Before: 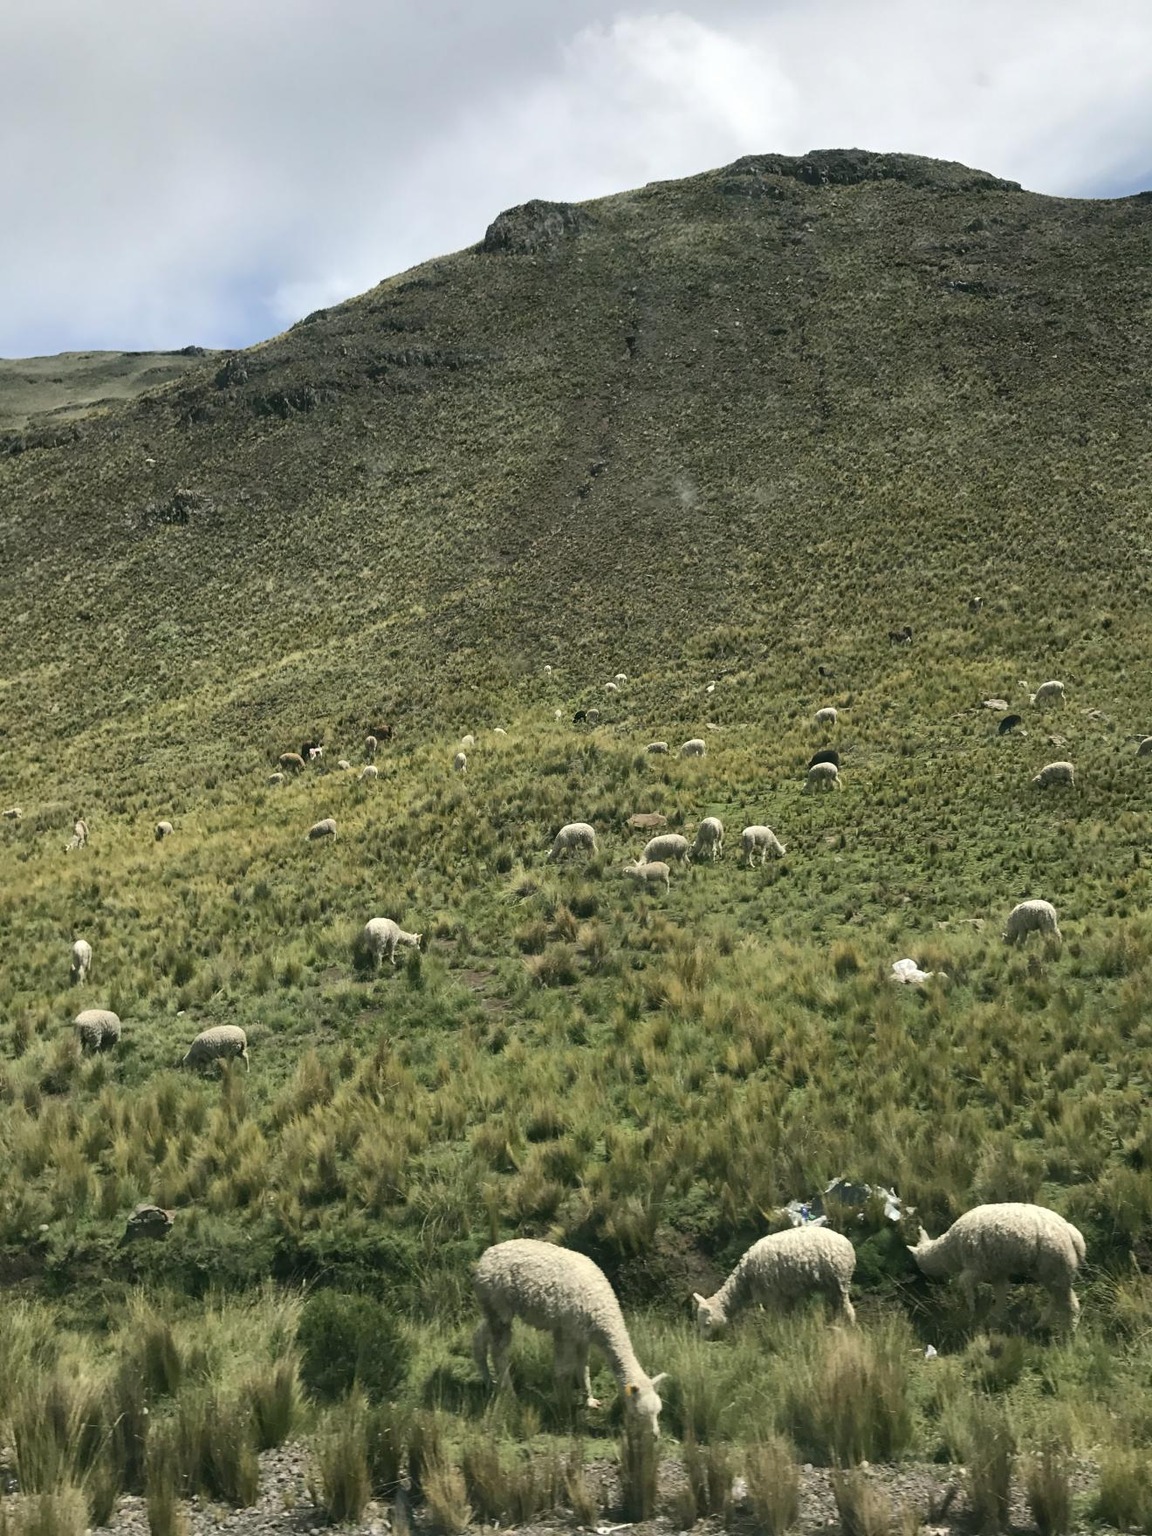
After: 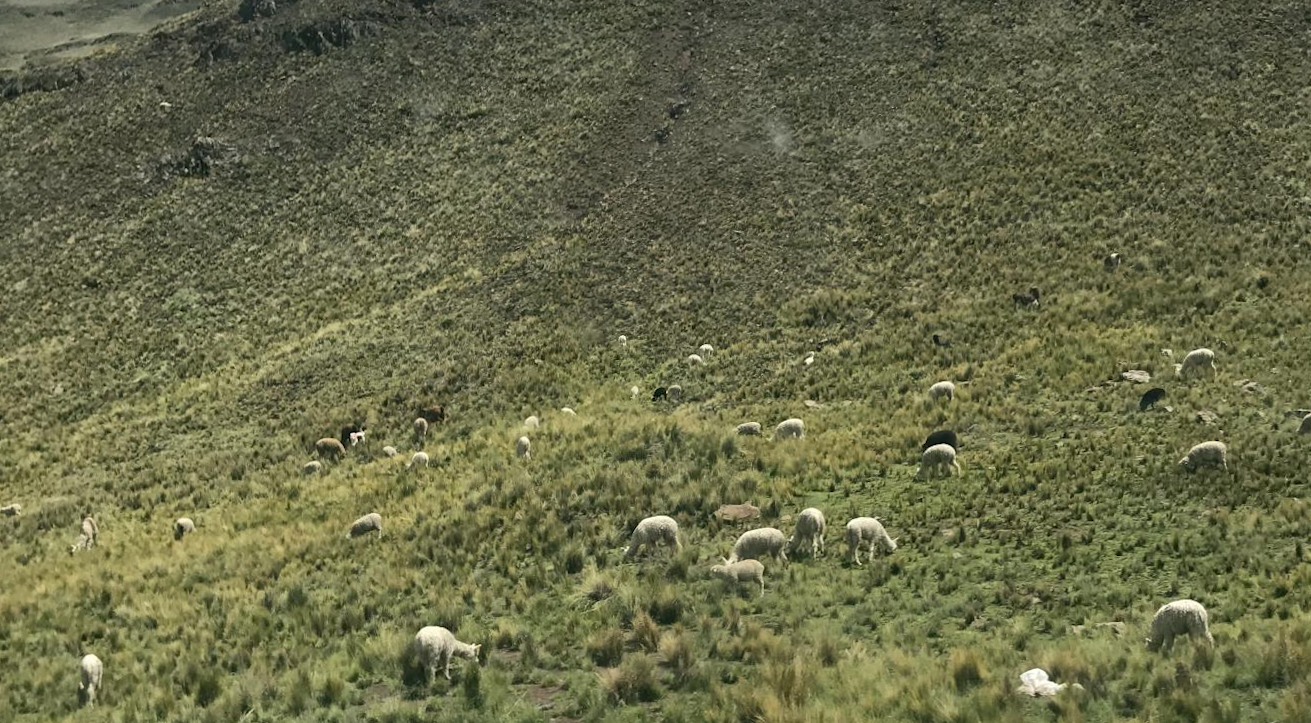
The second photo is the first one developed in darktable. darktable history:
rotate and perspective: rotation -0.45°, automatic cropping original format, crop left 0.008, crop right 0.992, crop top 0.012, crop bottom 0.988
crop and rotate: top 23.84%, bottom 34.294%
